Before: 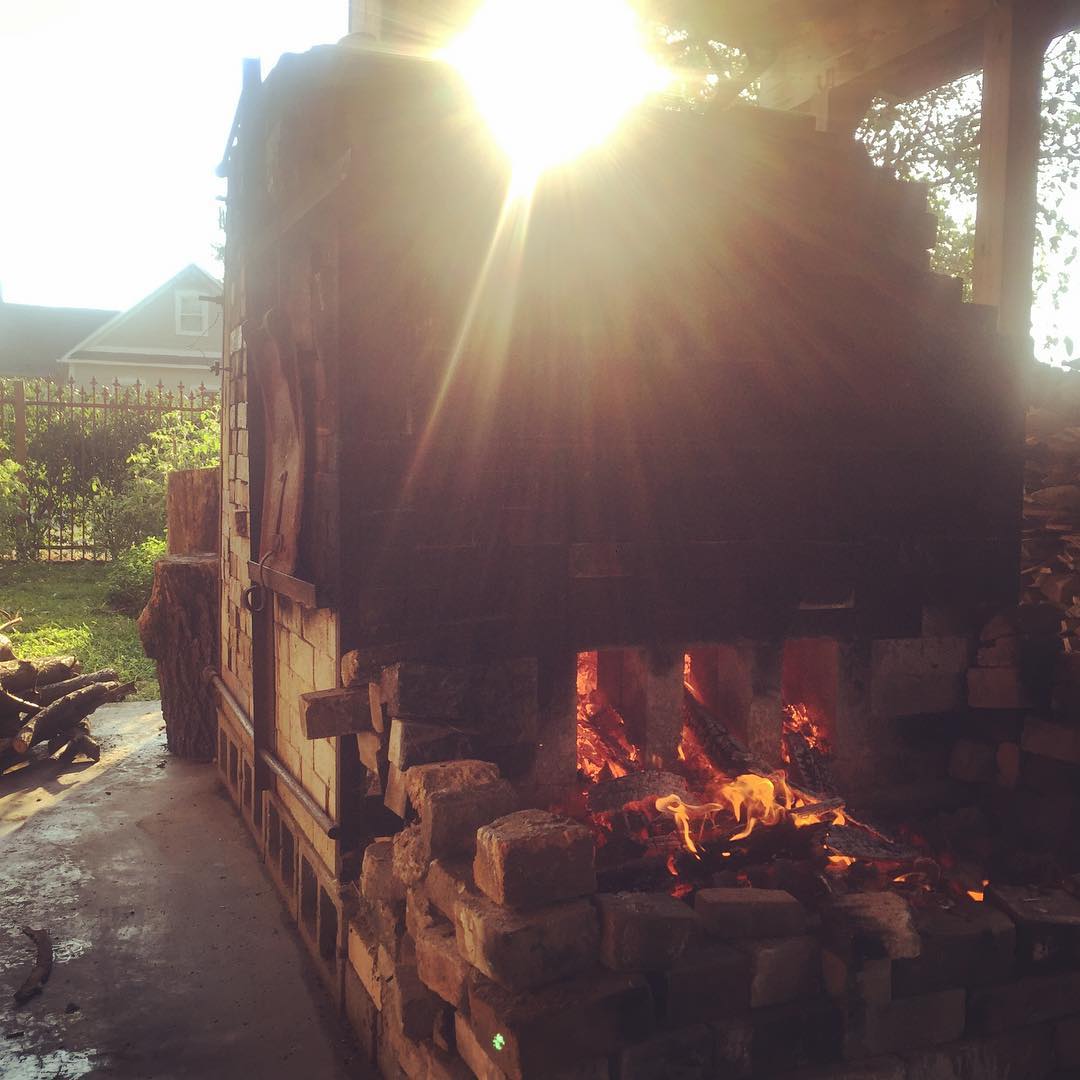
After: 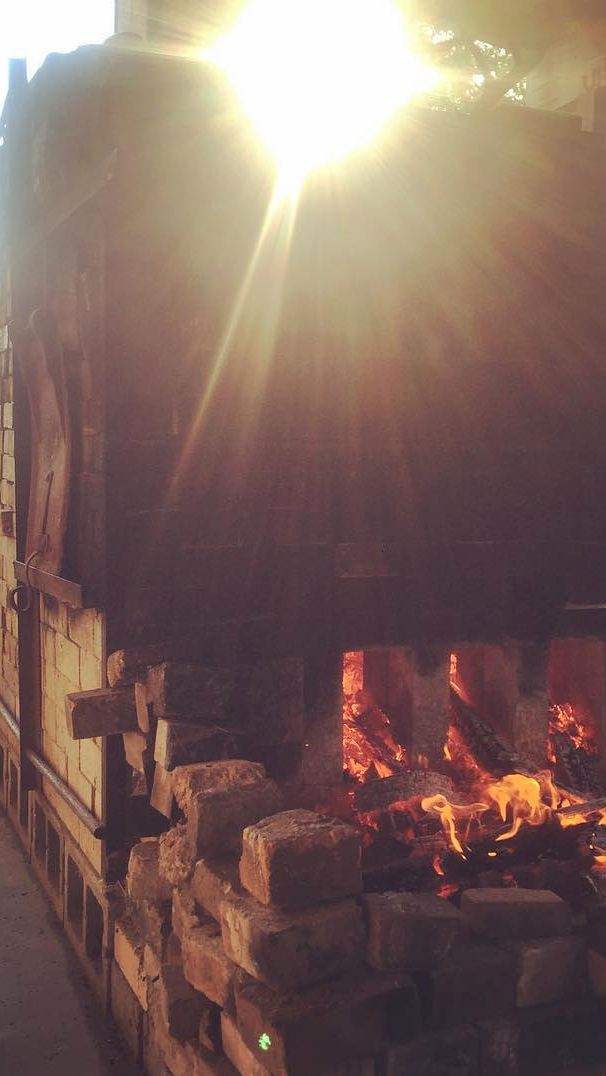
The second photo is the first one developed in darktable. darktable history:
shadows and highlights: shadows 37.27, highlights -28.18, soften with gaussian
crop: left 21.674%, right 22.086%
